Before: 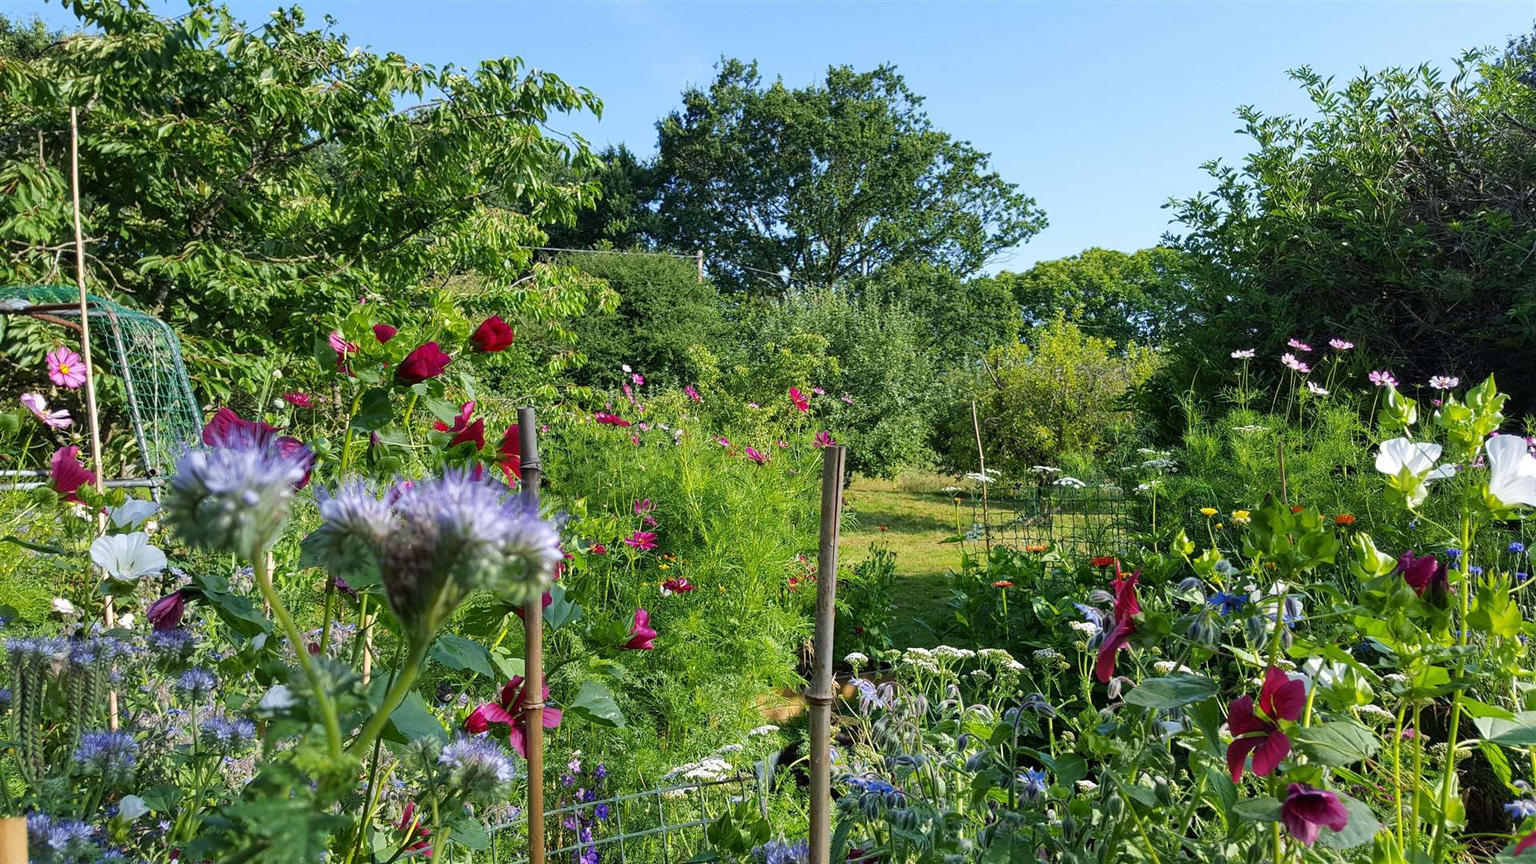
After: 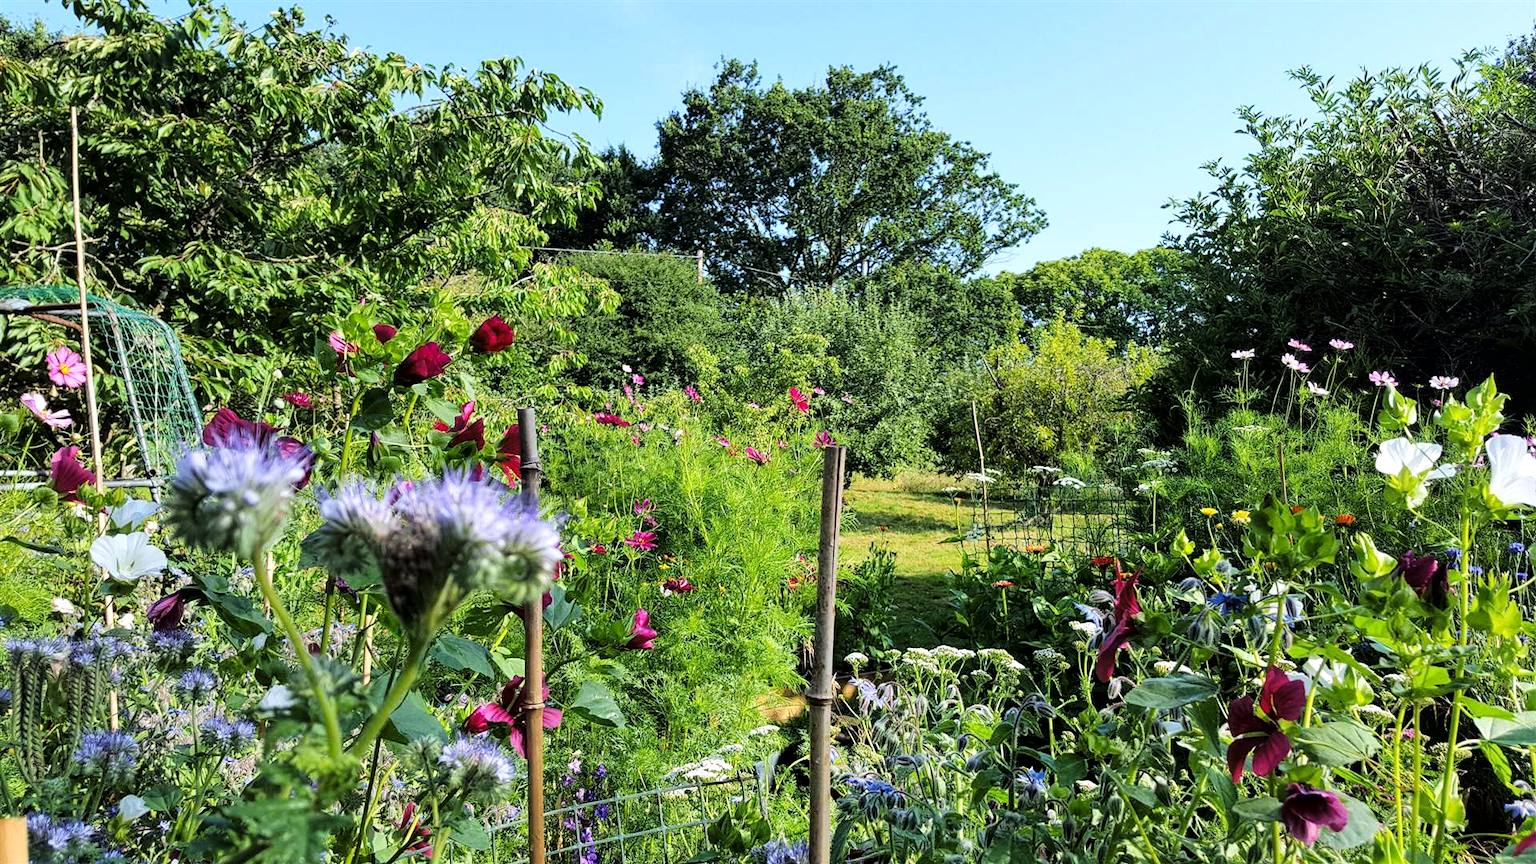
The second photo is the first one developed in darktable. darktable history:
local contrast: highlights 106%, shadows 97%, detail 120%, midtone range 0.2
tone curve: curves: ch0 [(0, 0) (0.003, 0.006) (0.011, 0.007) (0.025, 0.009) (0.044, 0.012) (0.069, 0.021) (0.1, 0.036) (0.136, 0.056) (0.177, 0.105) (0.224, 0.165) (0.277, 0.251) (0.335, 0.344) (0.399, 0.439) (0.468, 0.532) (0.543, 0.628) (0.623, 0.718) (0.709, 0.797) (0.801, 0.874) (0.898, 0.943) (1, 1)], color space Lab, linked channels, preserve colors none
